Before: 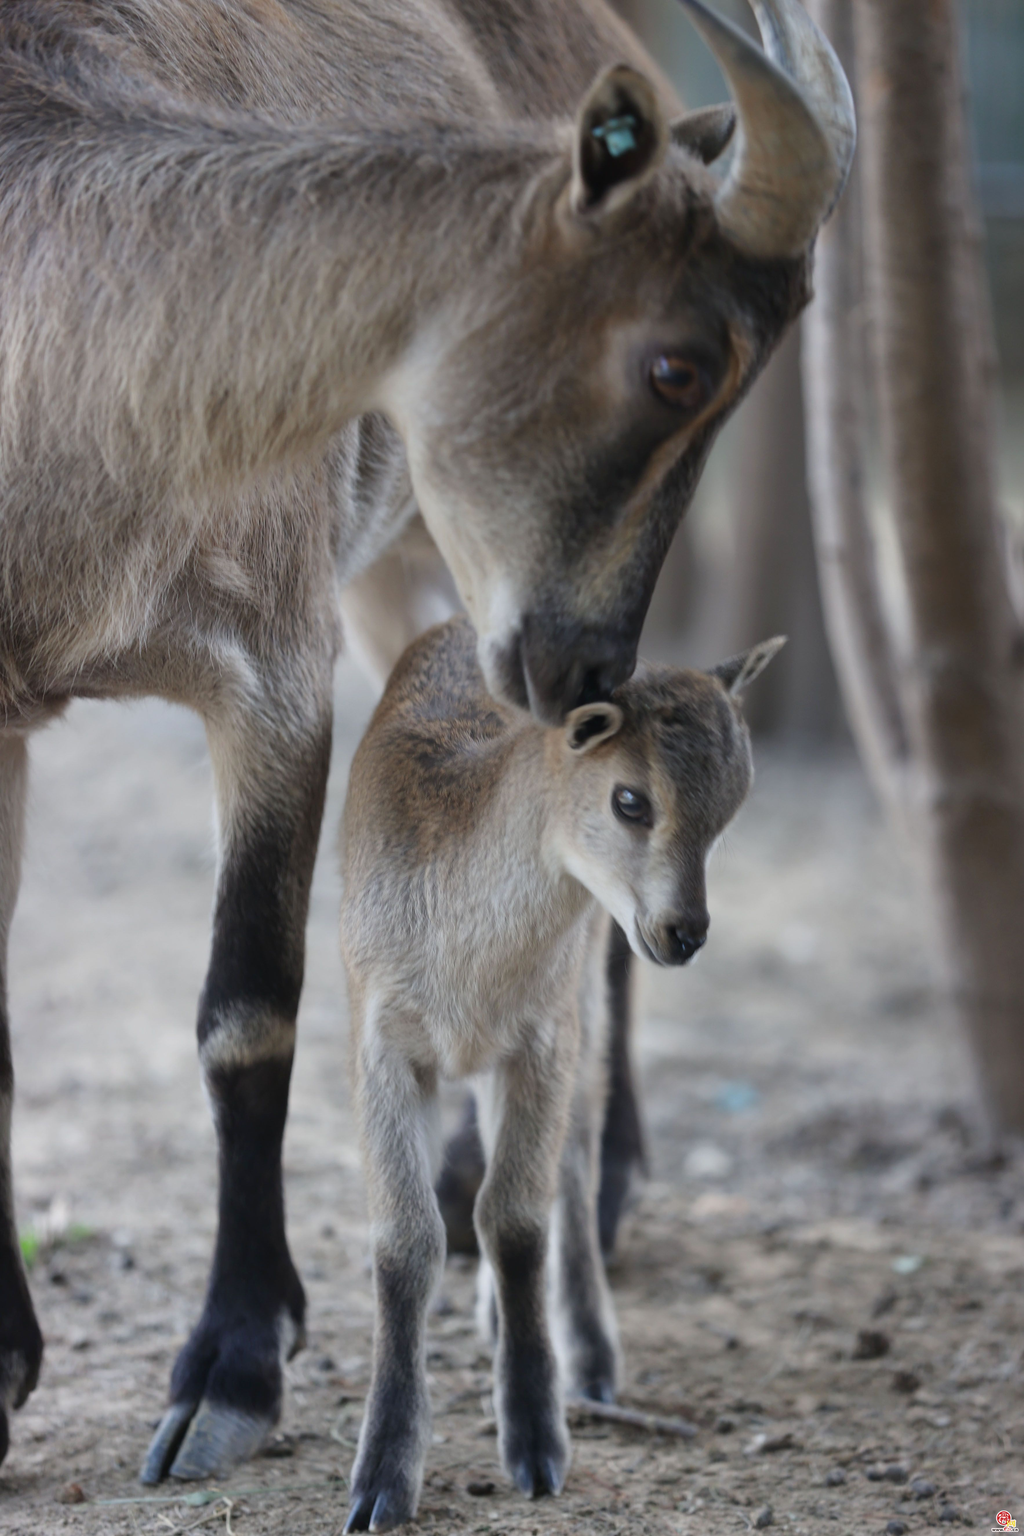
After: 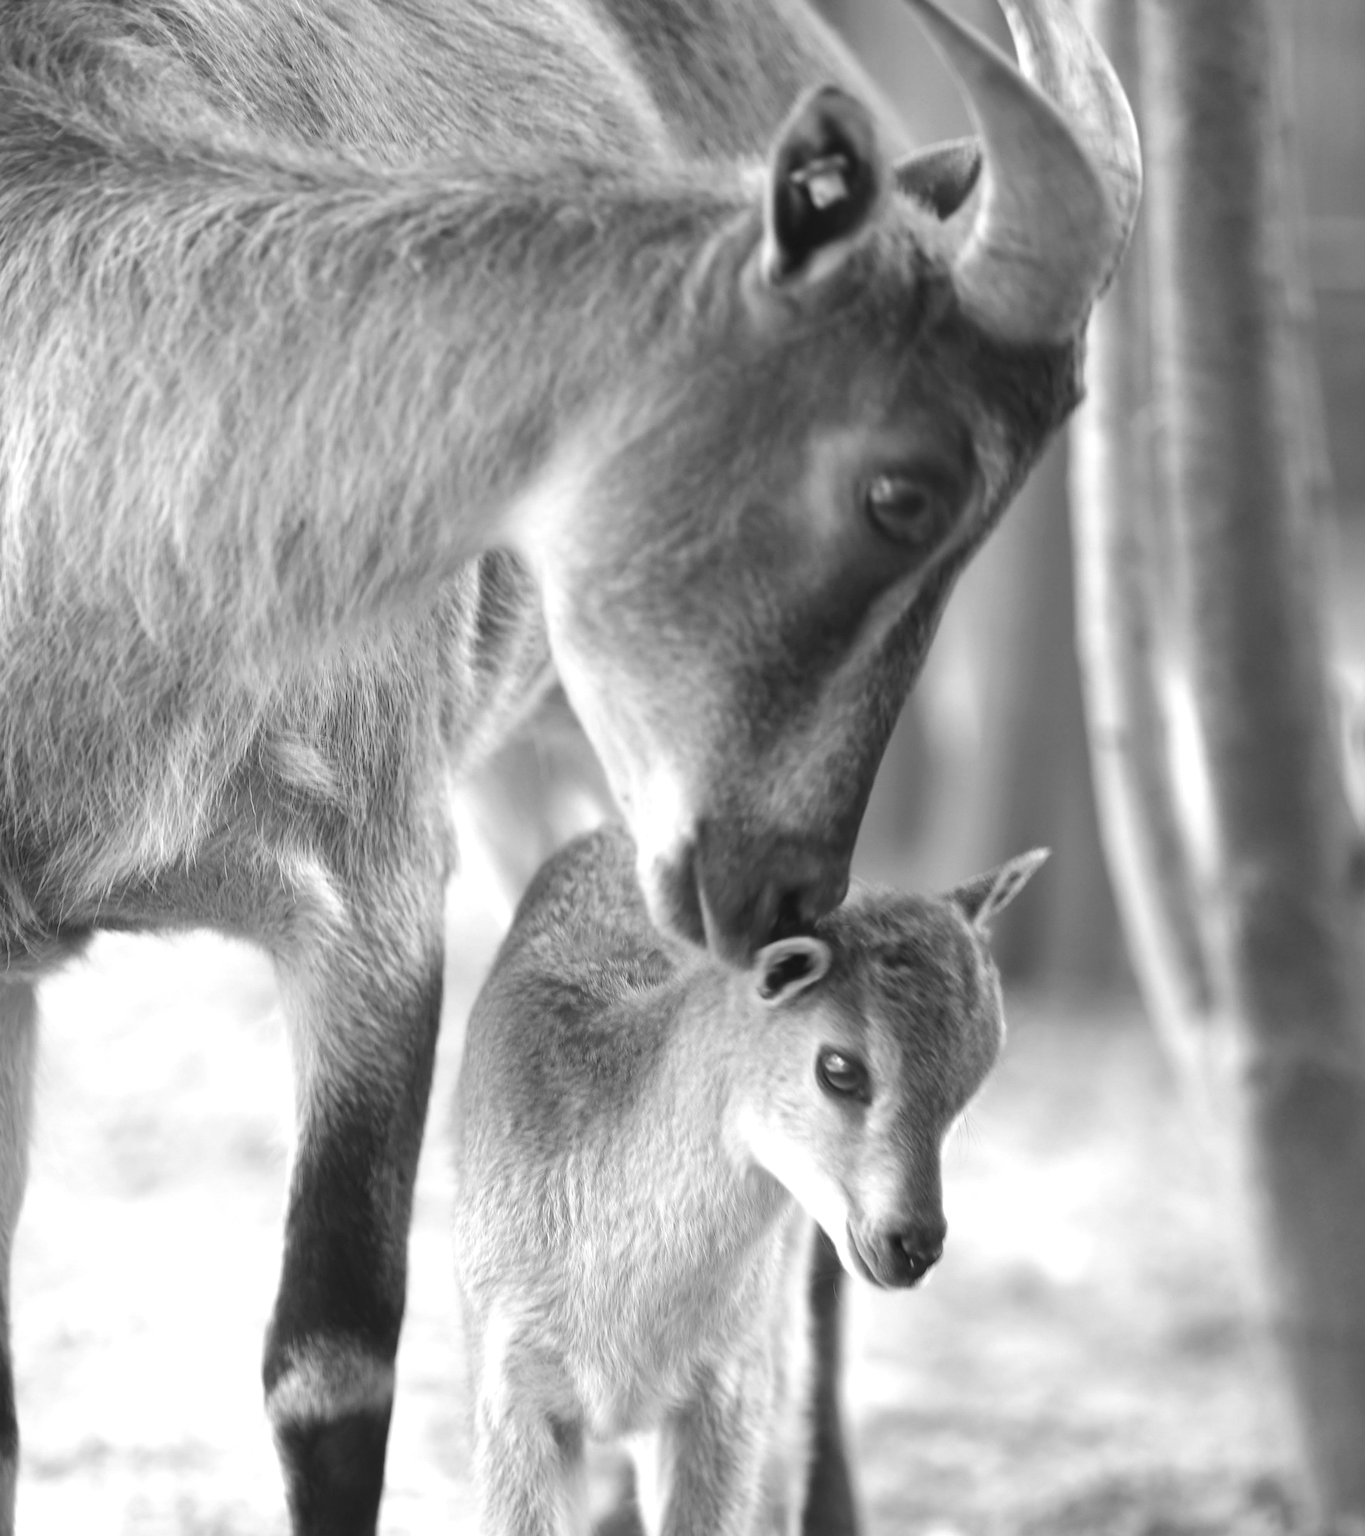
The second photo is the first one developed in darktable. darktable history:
monochrome: on, module defaults
crop: bottom 24.988%
exposure: black level correction 0, exposure 1.1 EV, compensate exposure bias true, compensate highlight preservation false
